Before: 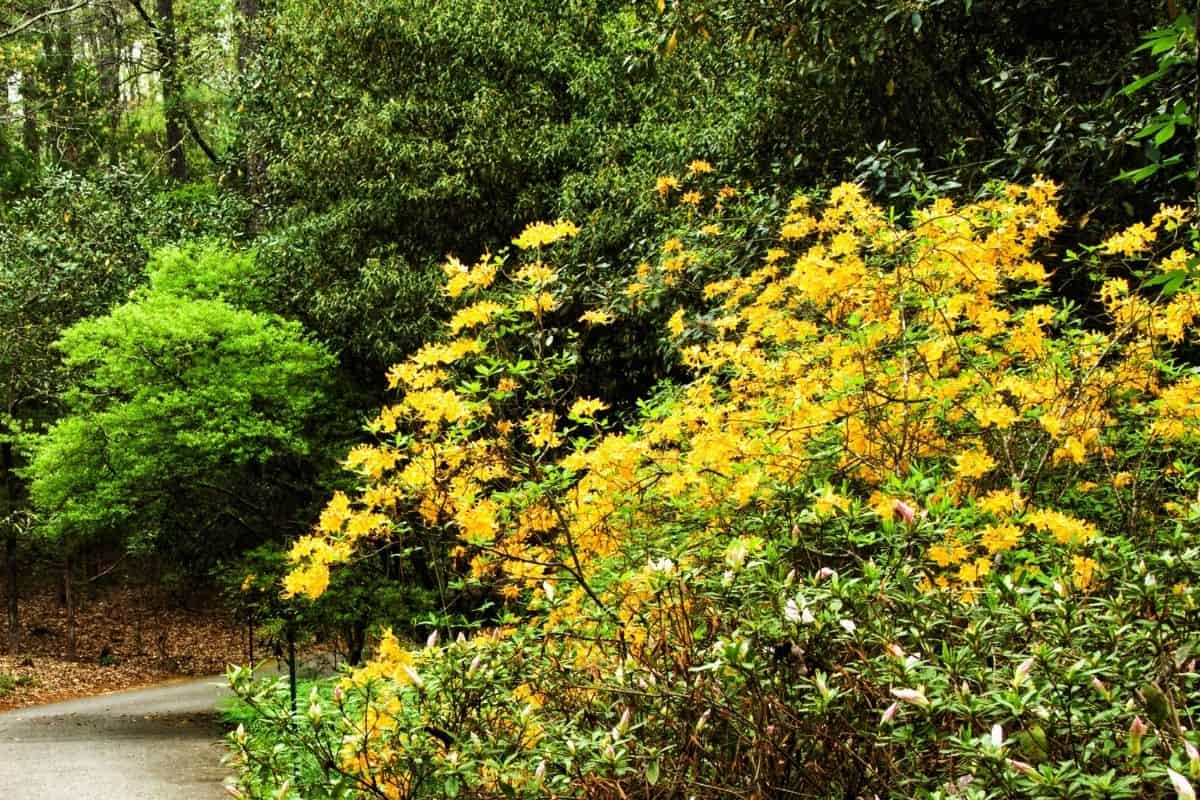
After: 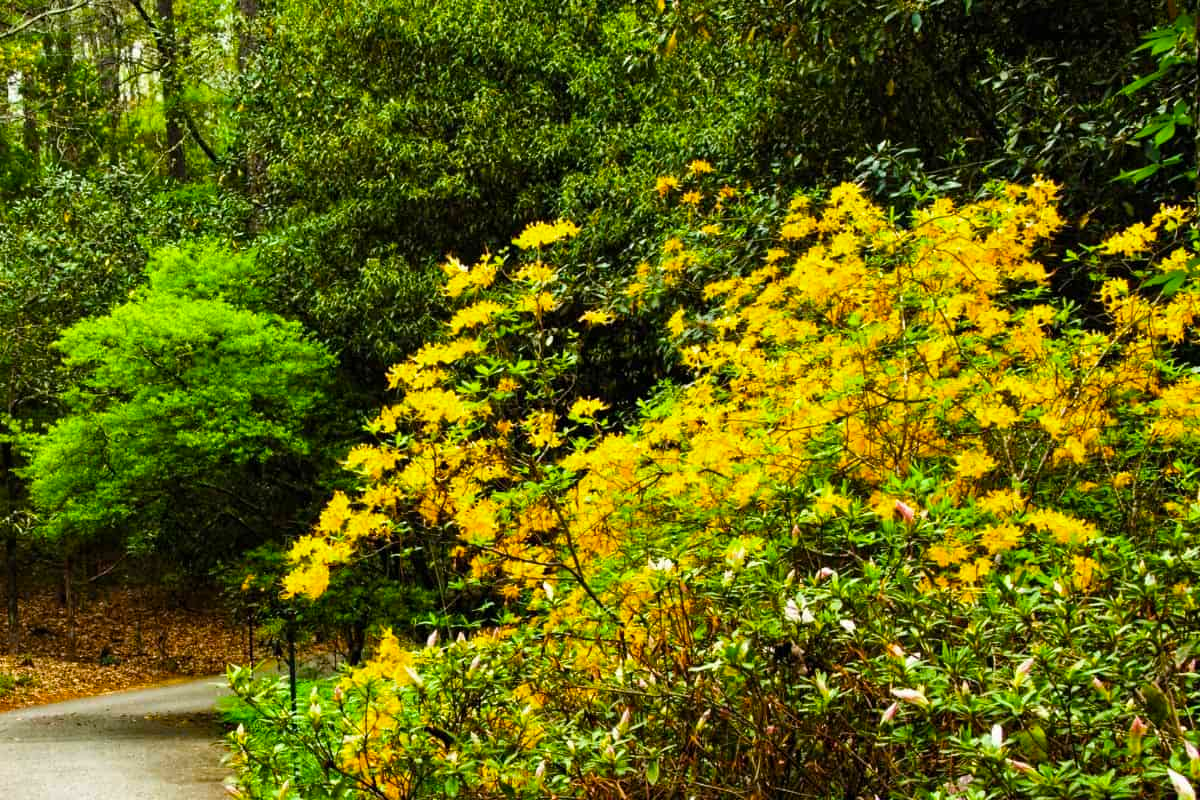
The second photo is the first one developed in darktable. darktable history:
color balance rgb: power › hue 328.32°, perceptual saturation grading › global saturation 39.038%
